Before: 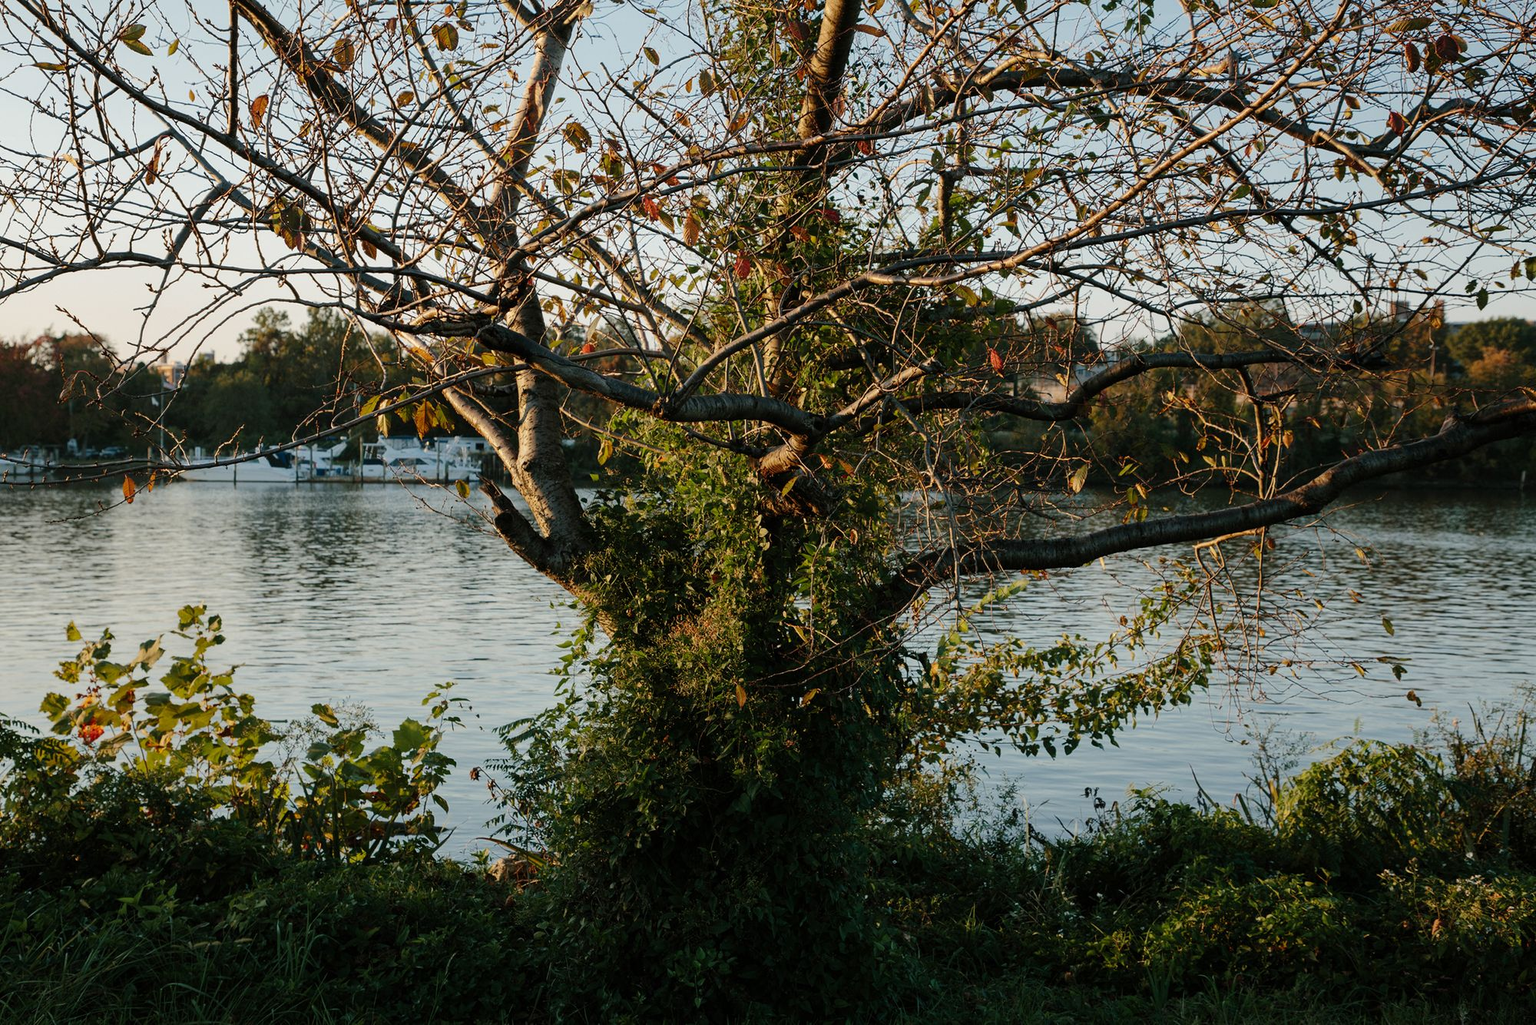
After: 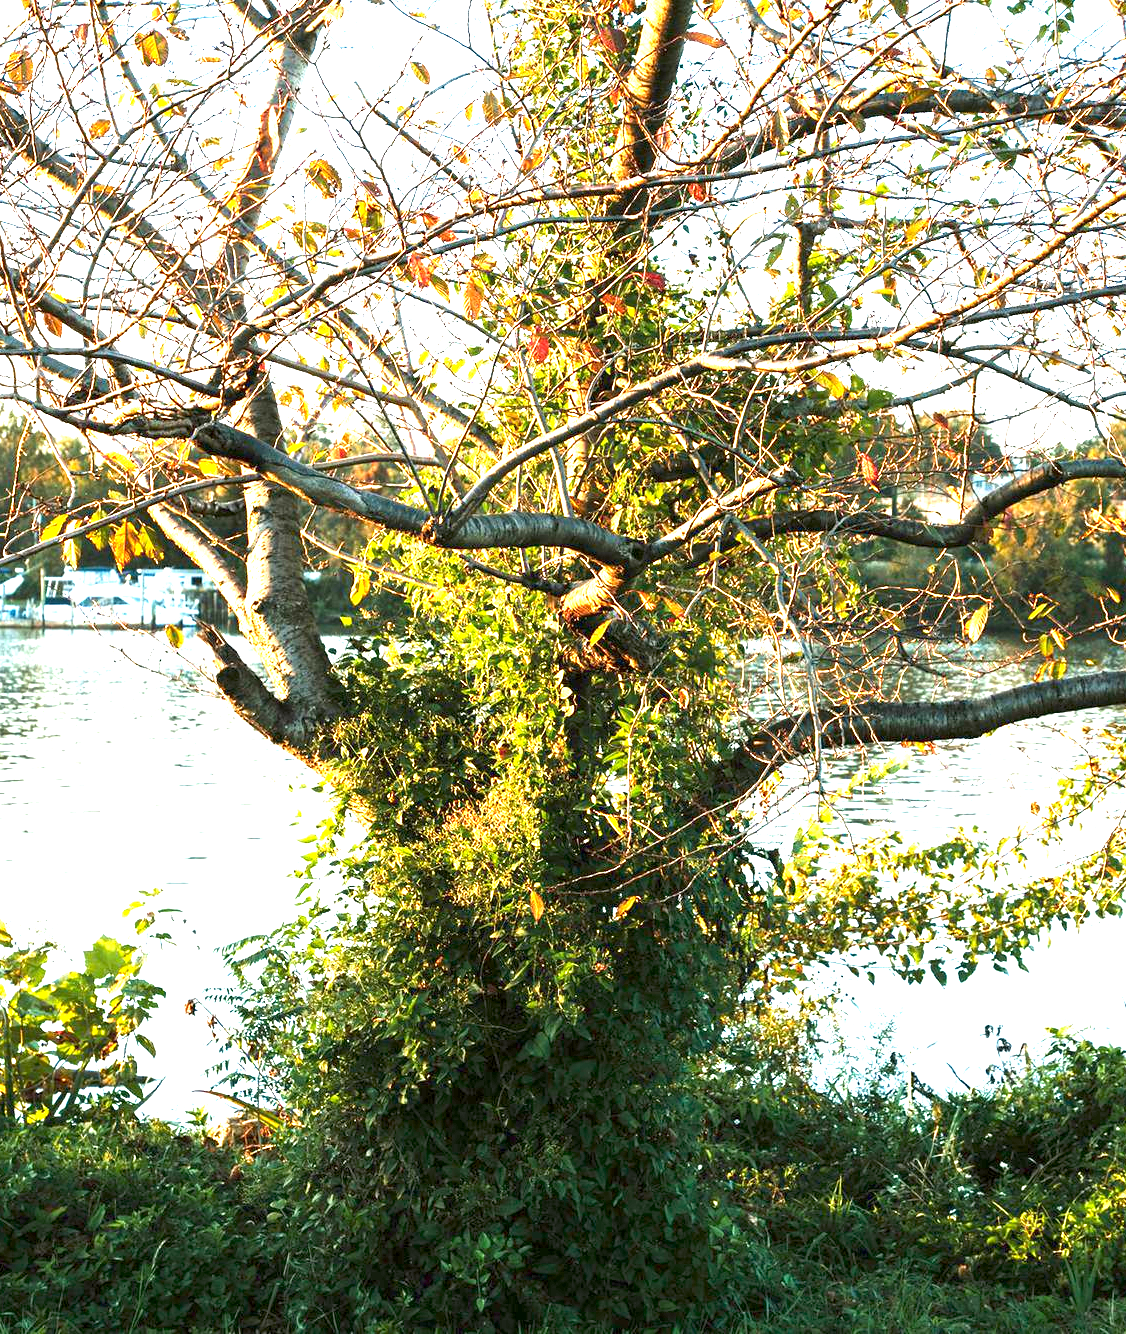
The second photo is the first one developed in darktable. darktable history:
crop: left 21.445%, right 22.228%
exposure: exposure 2.966 EV, compensate exposure bias true, compensate highlight preservation false
color balance rgb: perceptual saturation grading › global saturation 0.502%, global vibrance 20%
